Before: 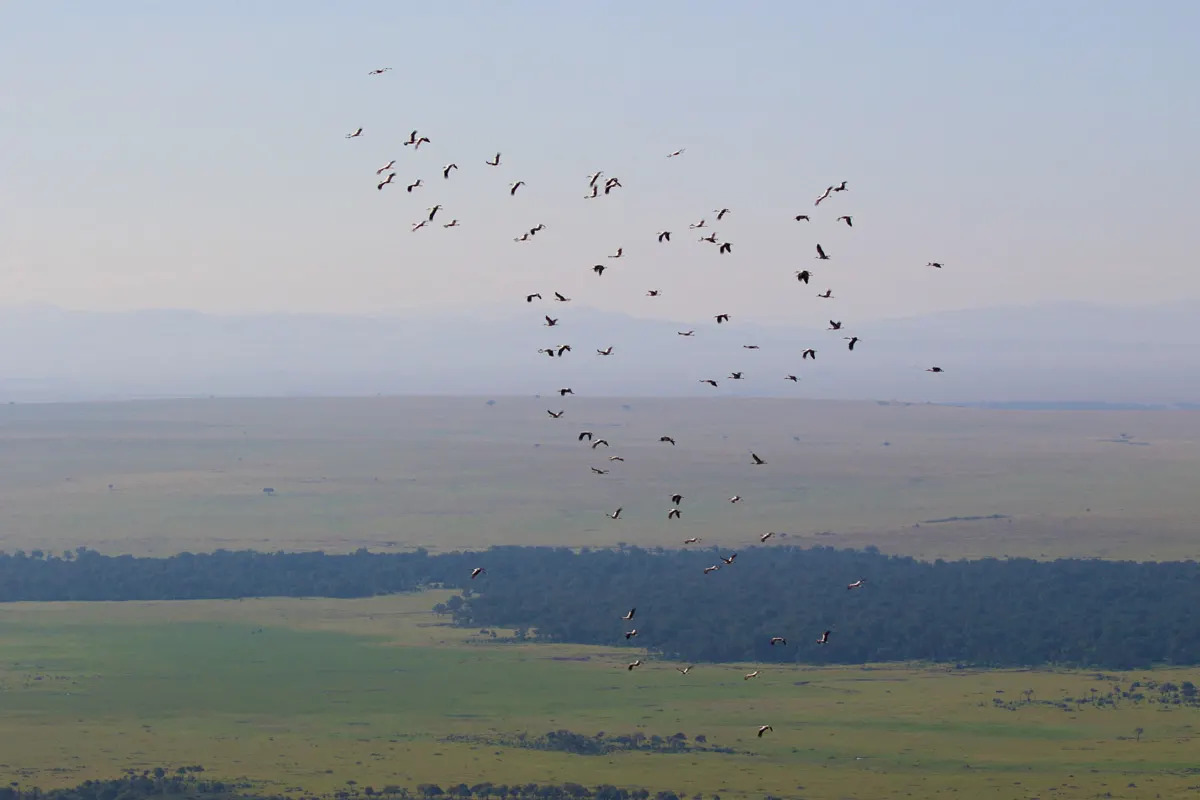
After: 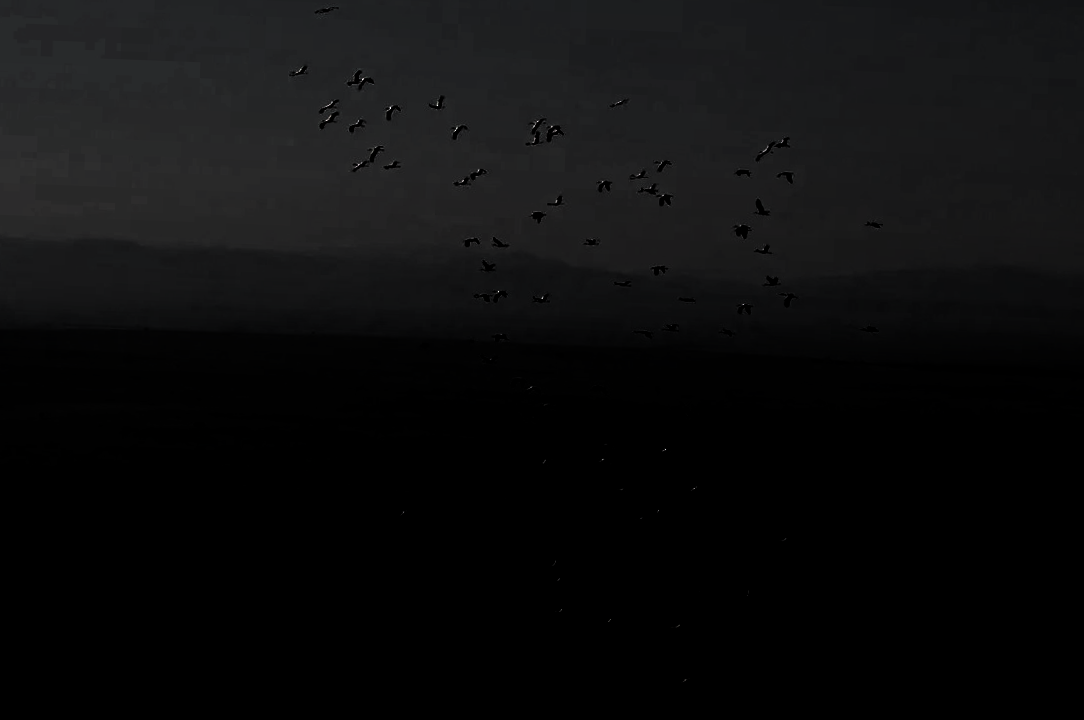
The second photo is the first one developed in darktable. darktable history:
tone equalizer: -7 EV 0.149 EV, -6 EV 0.616 EV, -5 EV 1.12 EV, -4 EV 1.33 EV, -3 EV 1.12 EV, -2 EV 0.6 EV, -1 EV 0.16 EV, edges refinement/feathering 500, mask exposure compensation -1.57 EV, preserve details no
levels: levels [0.721, 0.937, 0.997]
crop and rotate: angle -2.16°, left 3.079%, top 4.248%, right 1.539%, bottom 0.673%
